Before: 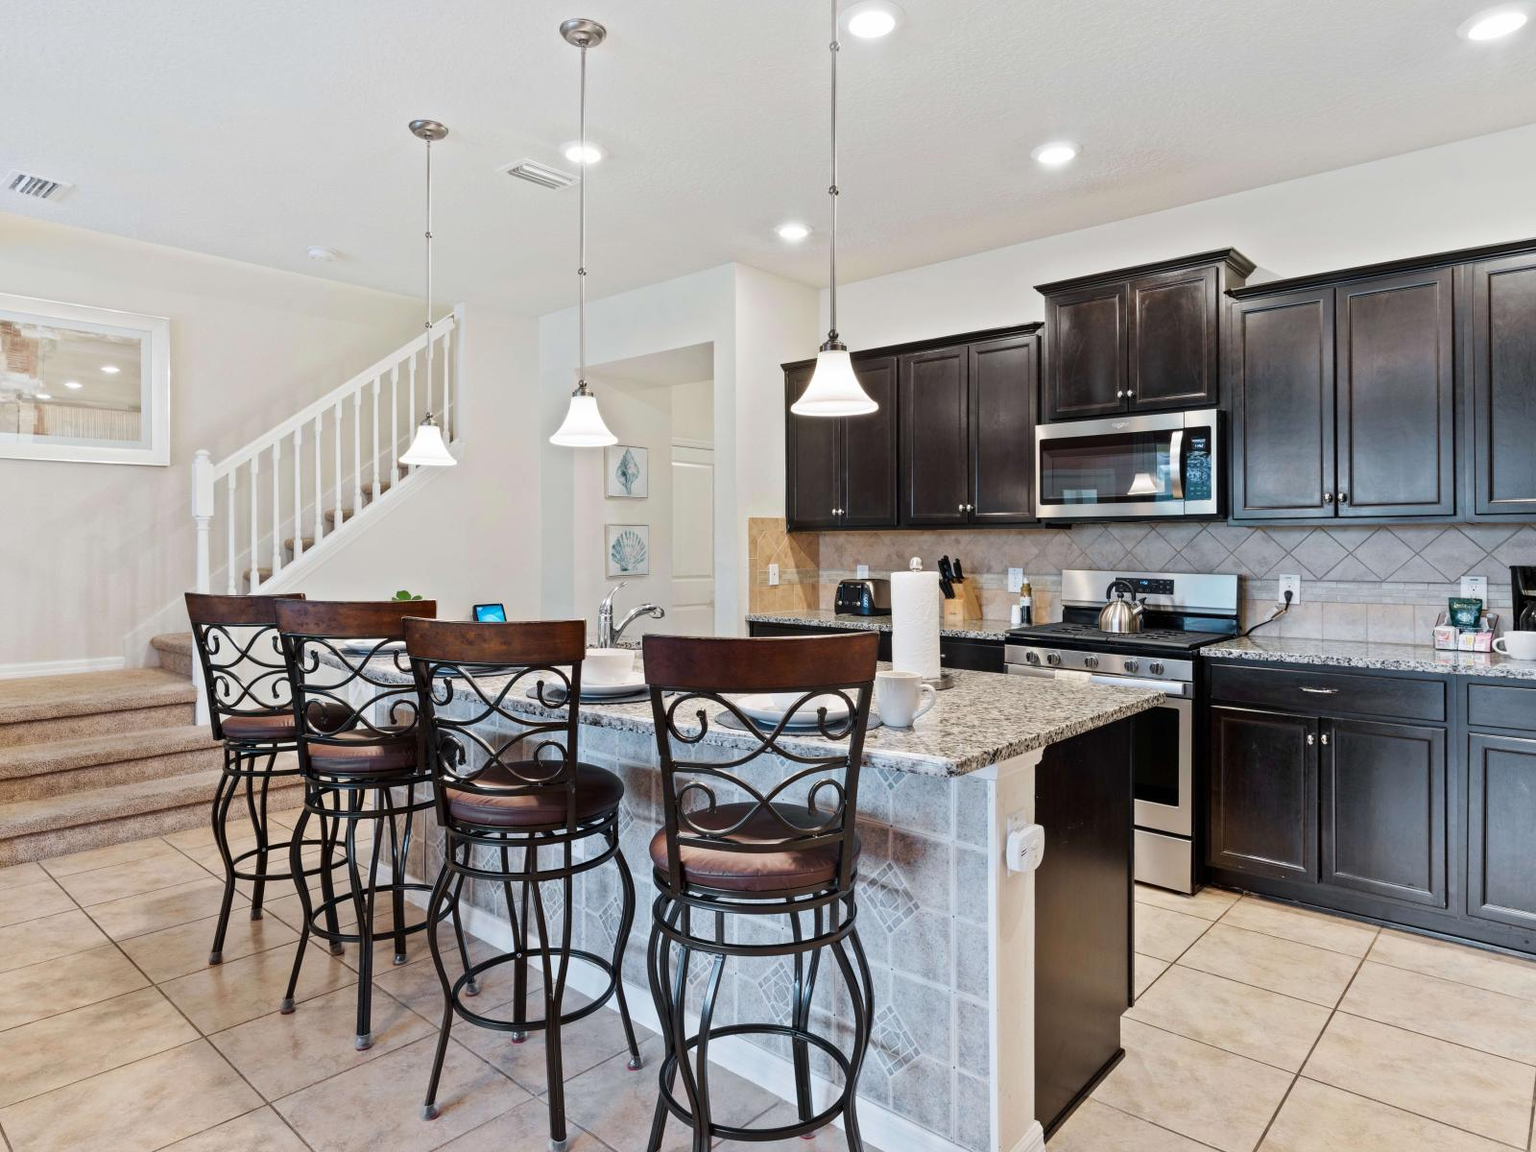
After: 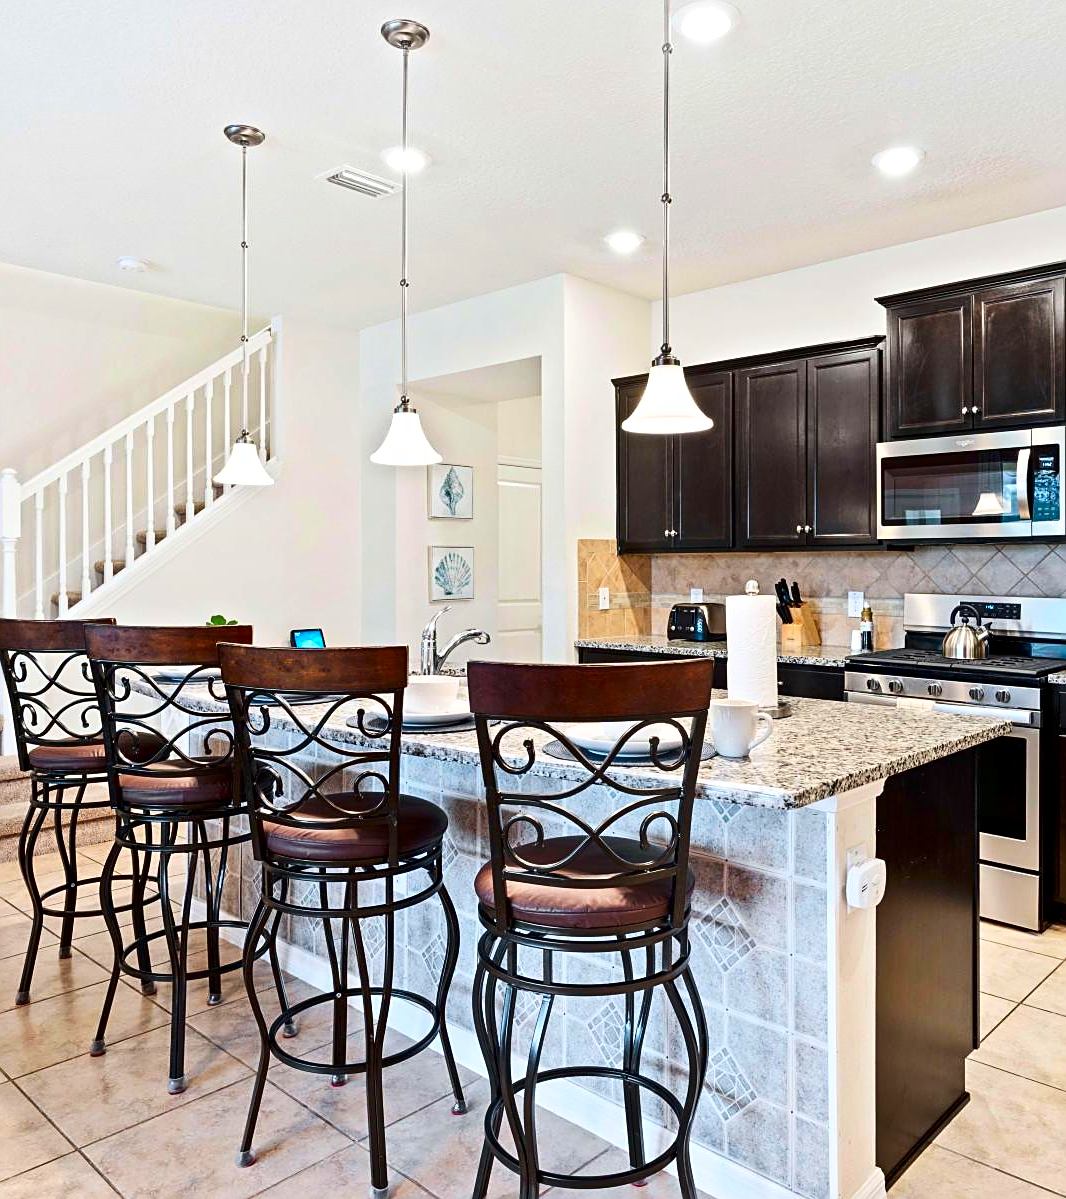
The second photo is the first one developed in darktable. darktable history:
exposure: black level correction 0.001, exposure 0.3 EV, compensate highlight preservation false
shadows and highlights: radius 125.46, shadows 30.51, highlights -30.51, low approximation 0.01, soften with gaussian
contrast brightness saturation: contrast 0.18, saturation 0.3
crop and rotate: left 12.648%, right 20.685%
sharpen: on, module defaults
